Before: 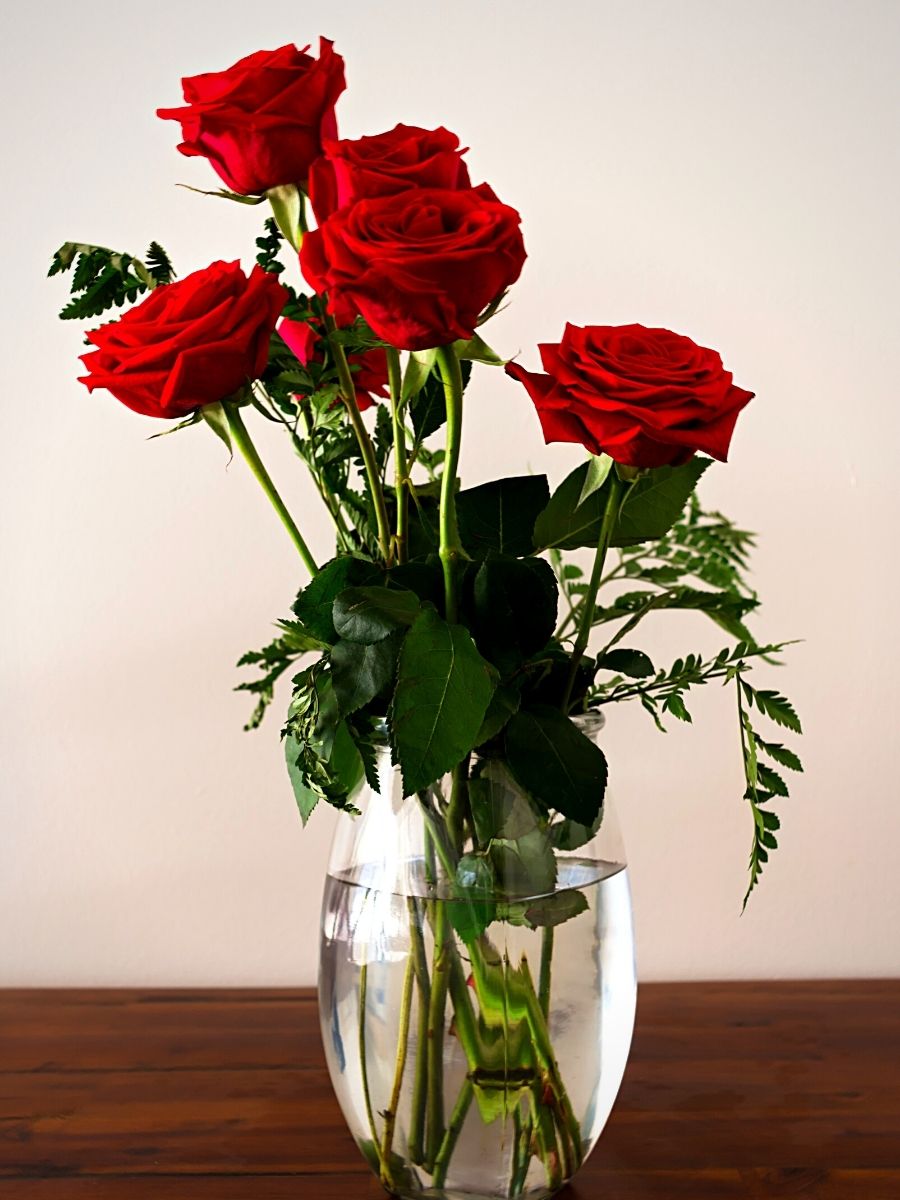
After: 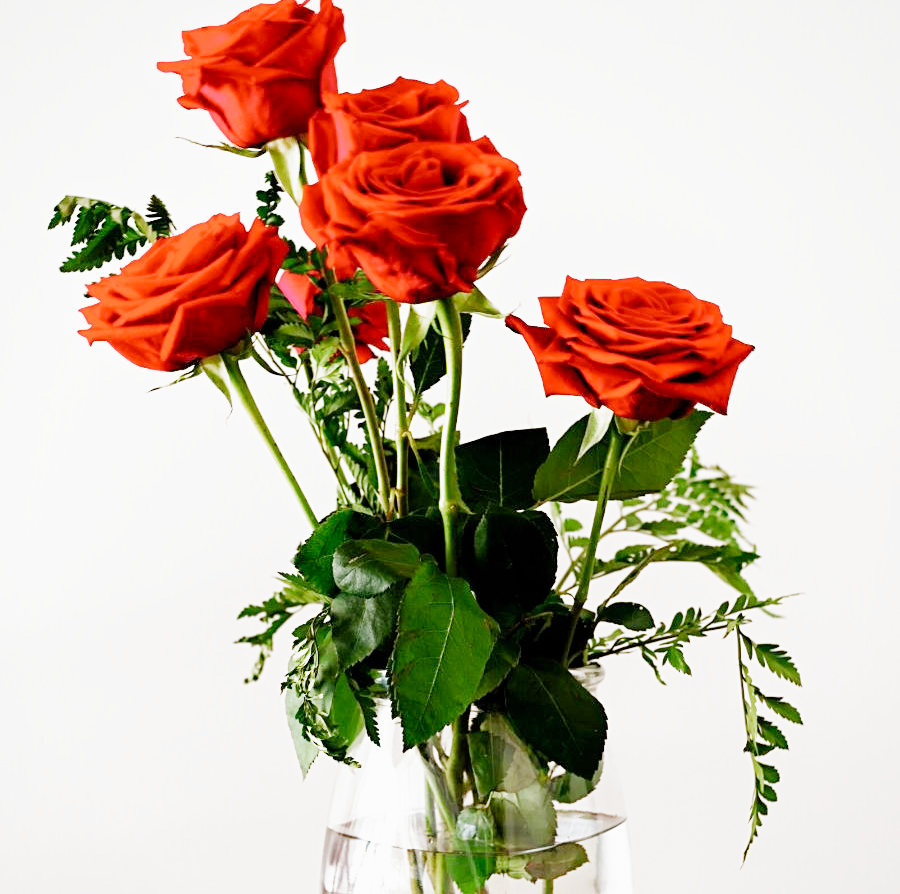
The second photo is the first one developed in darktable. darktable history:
exposure: exposure 1.997 EV, compensate highlight preservation false
filmic rgb: black relative exposure -7.36 EV, white relative exposure 5.09 EV, hardness 3.2, preserve chrominance no, color science v5 (2021)
crop: top 3.929%, bottom 21.512%
